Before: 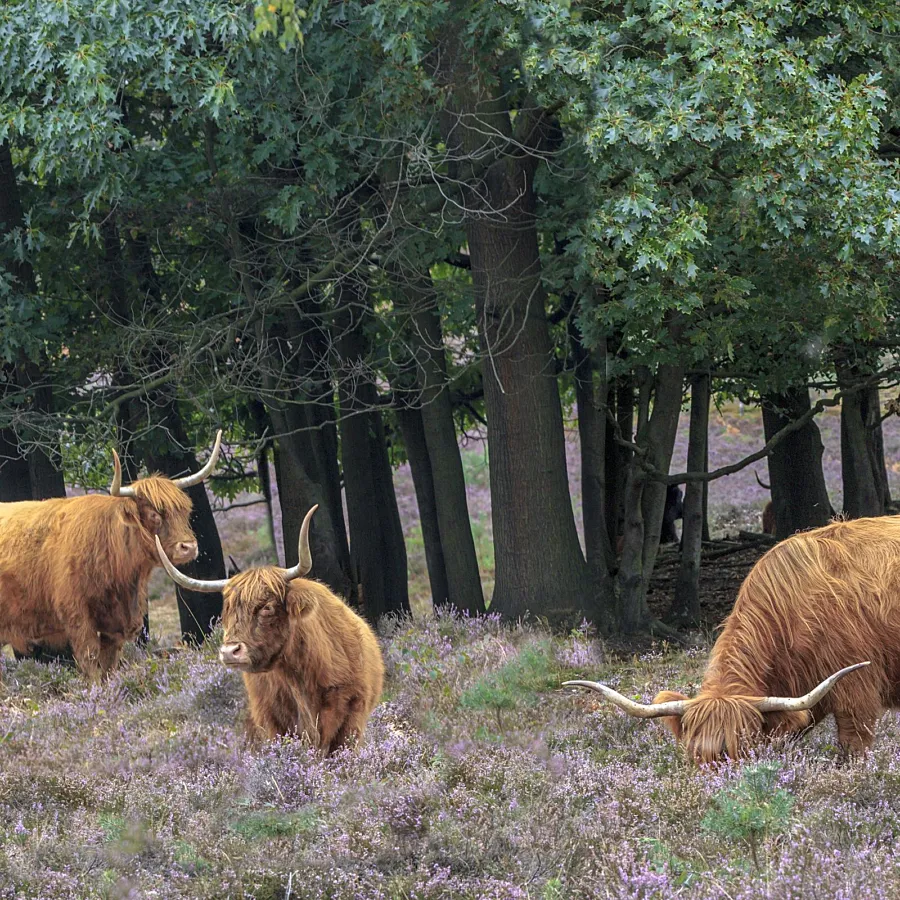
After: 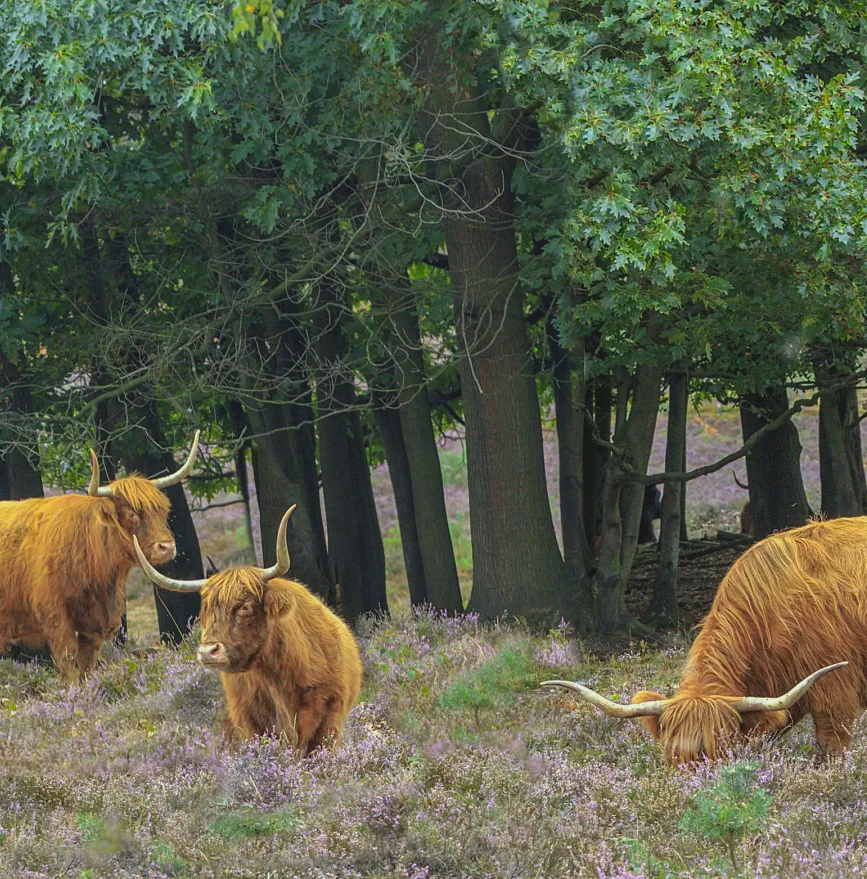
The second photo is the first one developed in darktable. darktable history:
lowpass: radius 0.1, contrast 0.85, saturation 1.1, unbound 0
contrast brightness saturation: contrast 0.04, saturation 0.07
crop and rotate: left 2.536%, right 1.107%, bottom 2.246%
color correction: highlights a* -5.94, highlights b* 11.19
